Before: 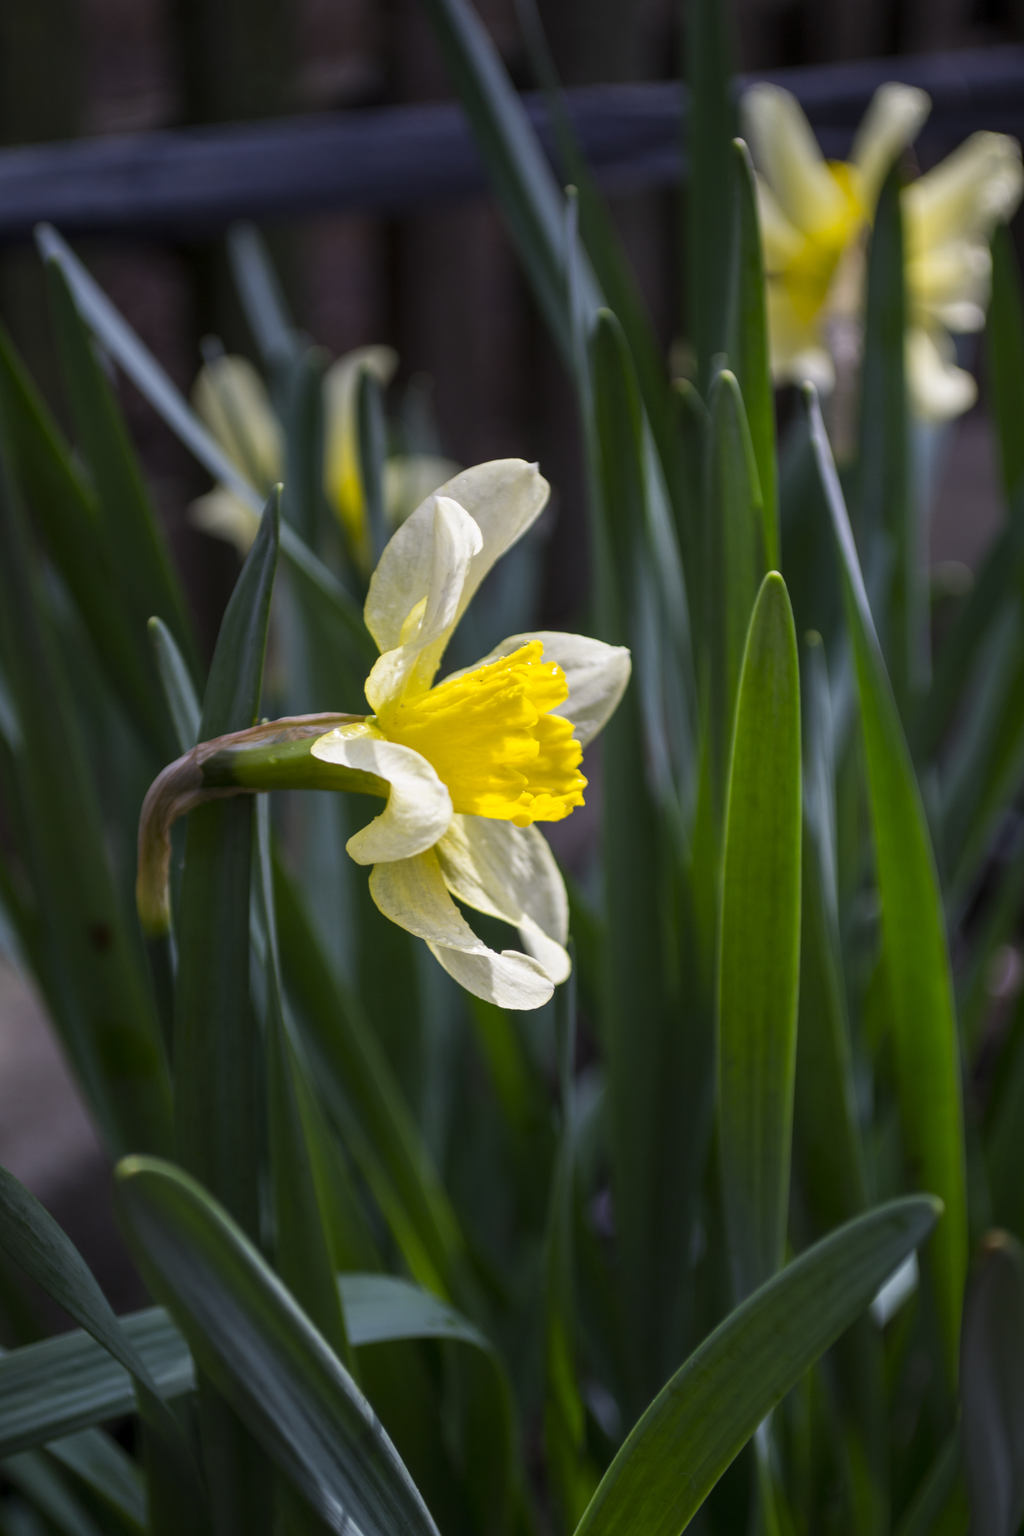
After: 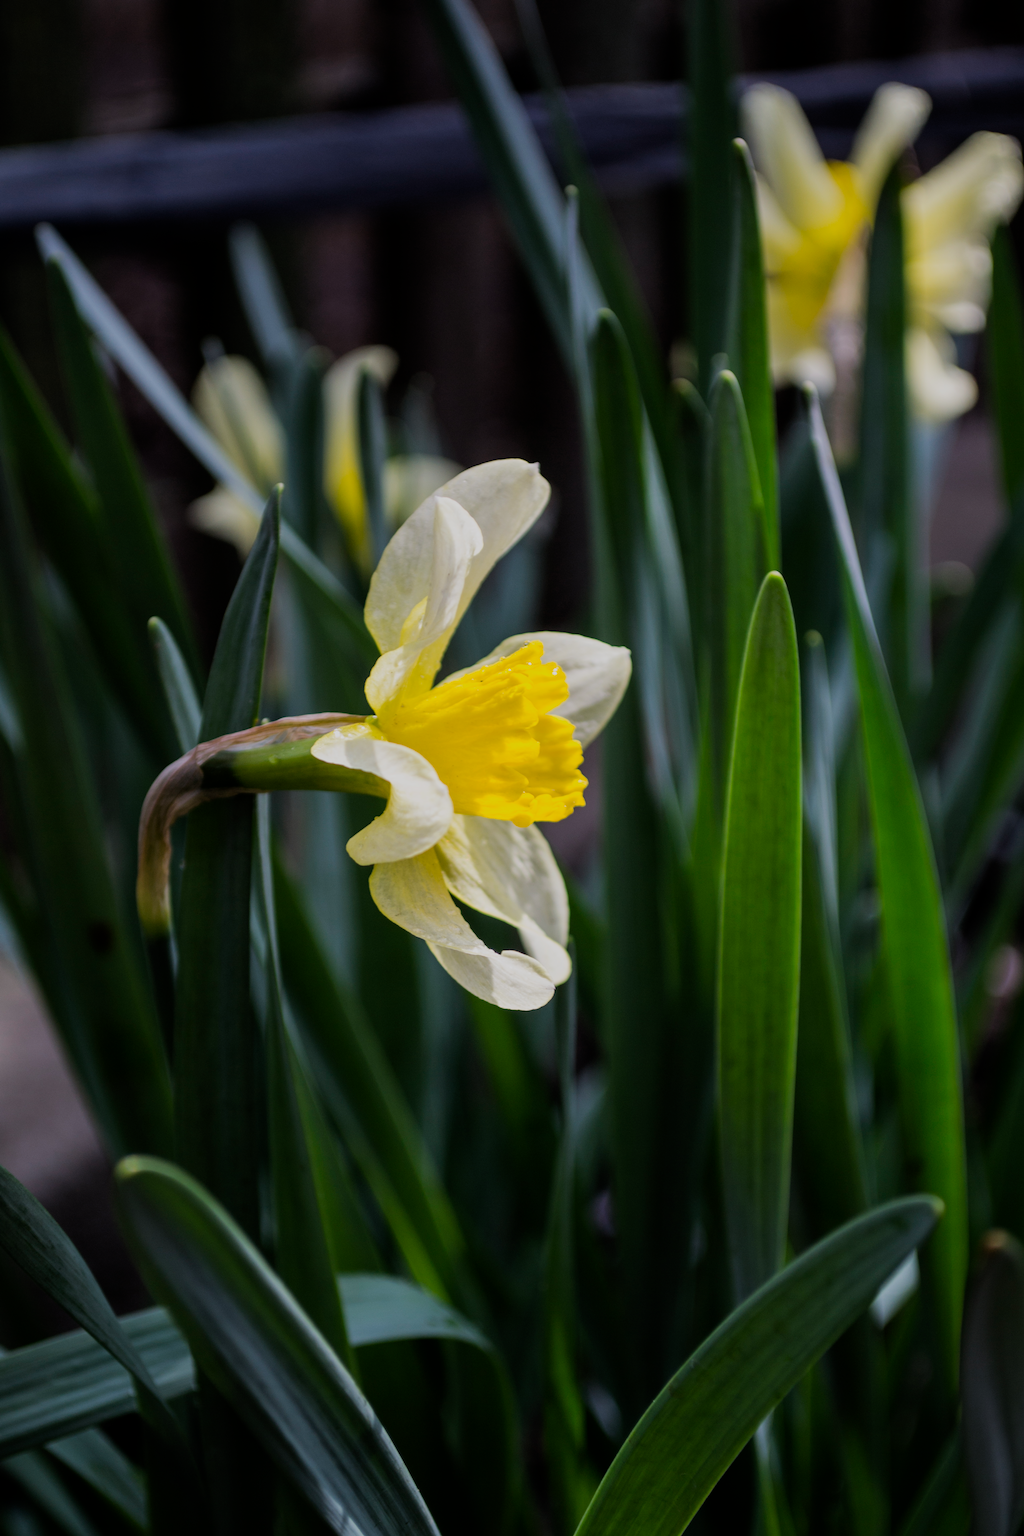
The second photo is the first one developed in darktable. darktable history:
filmic rgb: black relative exposure -7.65 EV, white relative exposure 4.56 EV, hardness 3.61
local contrast: mode bilateral grid, contrast 20, coarseness 50, detail 102%, midtone range 0.2
